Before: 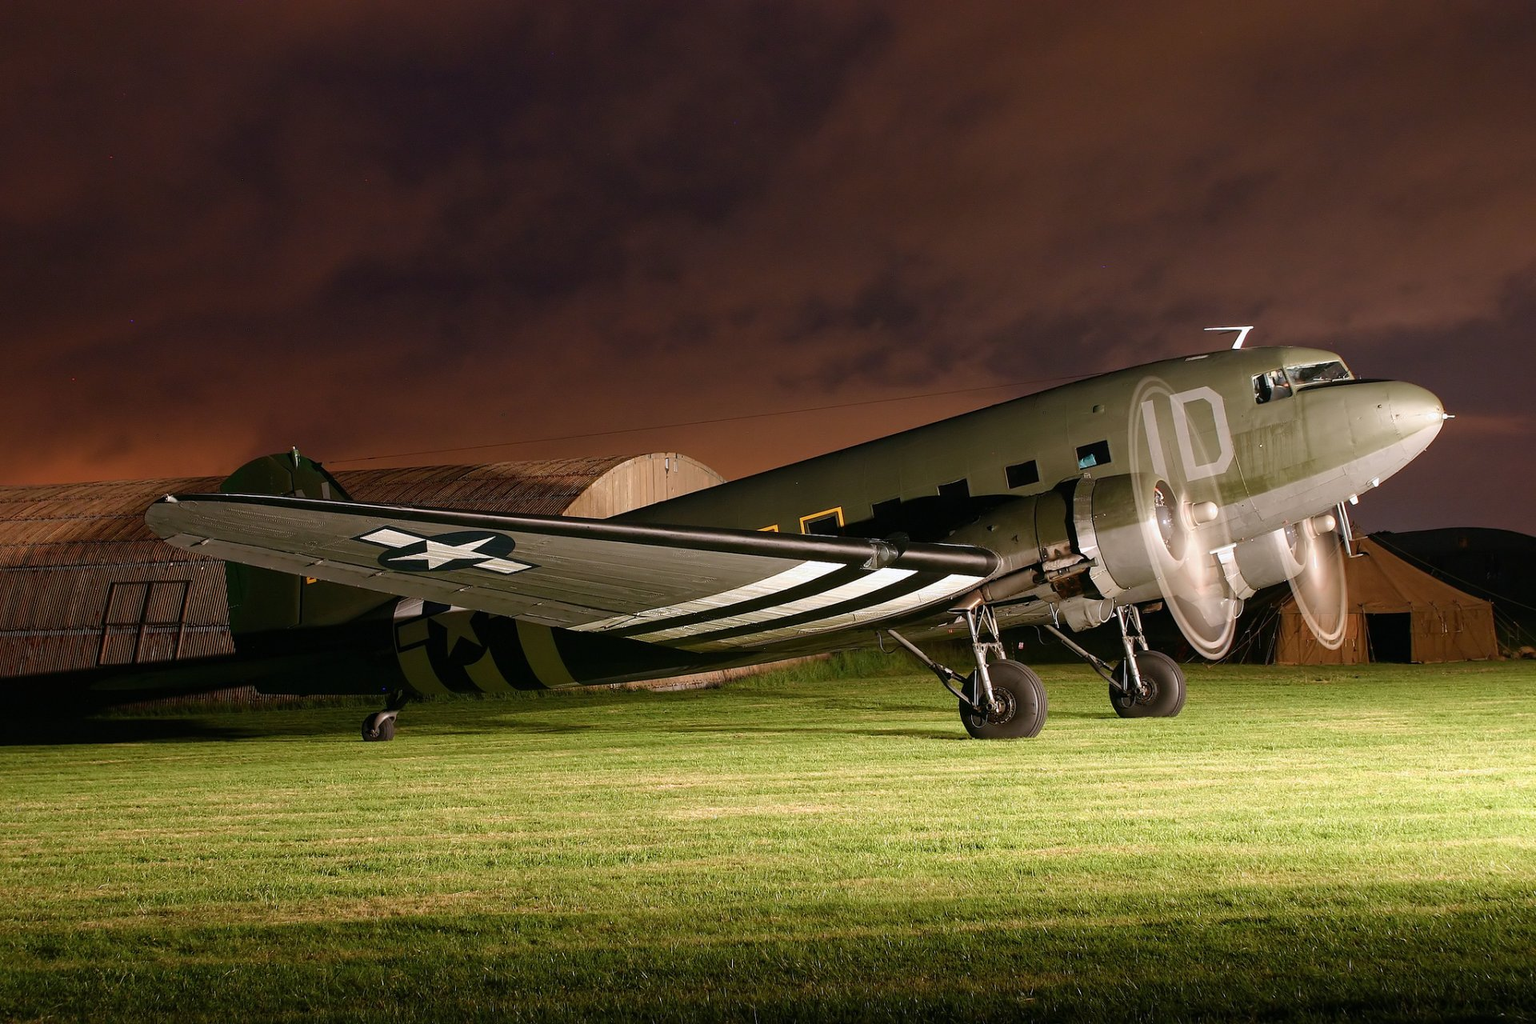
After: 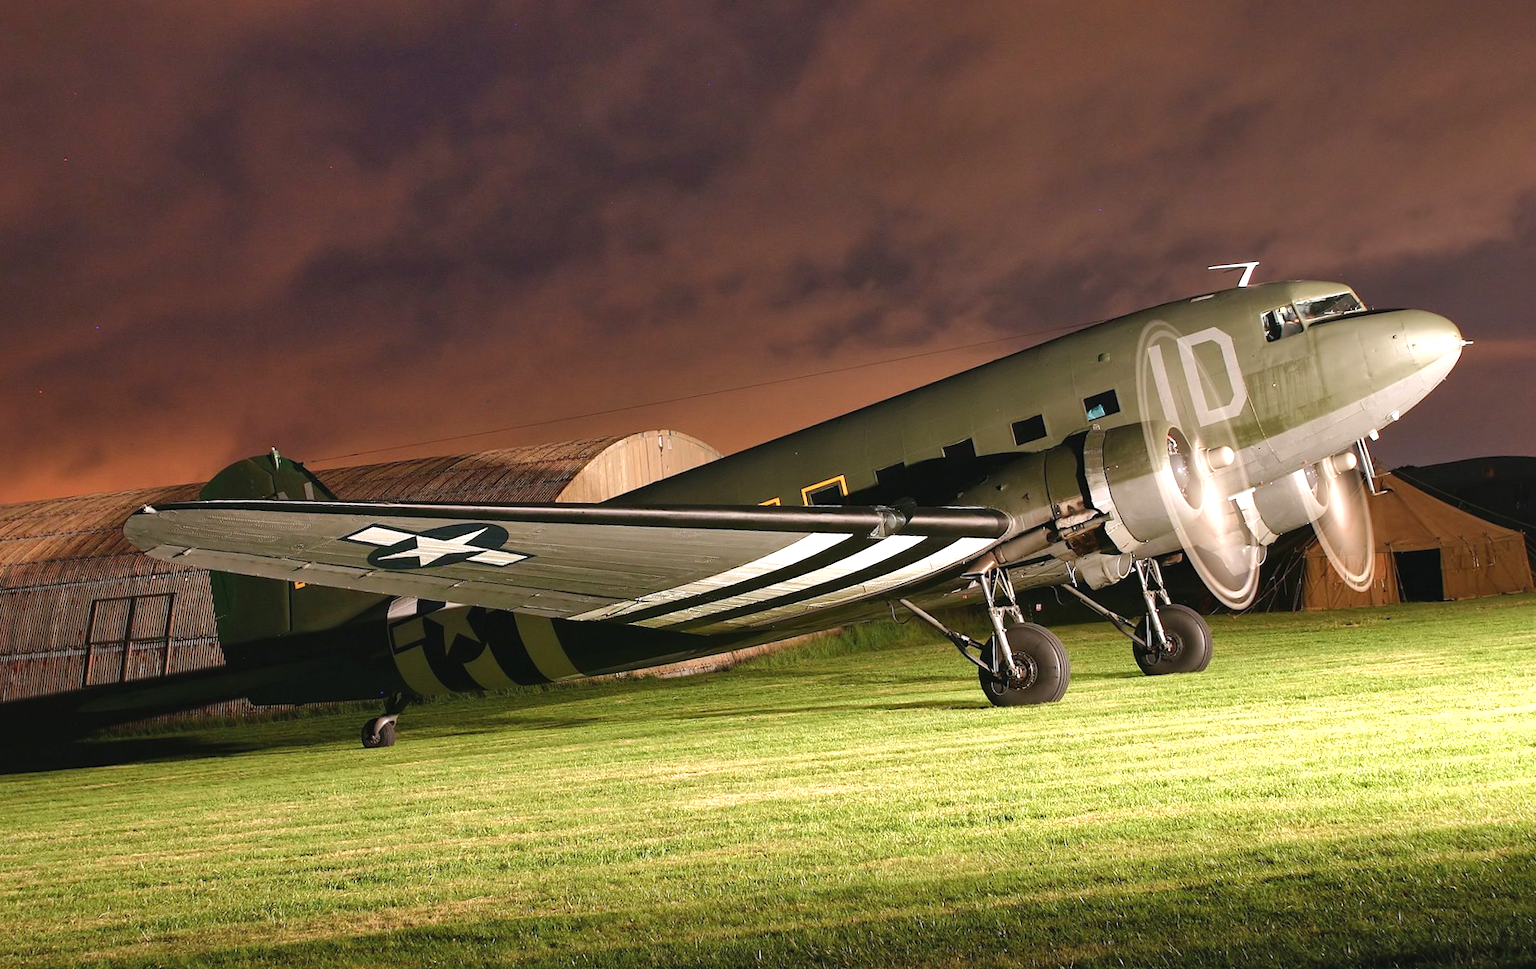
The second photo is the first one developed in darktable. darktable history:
shadows and highlights: white point adjustment 1, soften with gaussian
rotate and perspective: rotation -3.52°, crop left 0.036, crop right 0.964, crop top 0.081, crop bottom 0.919
exposure: black level correction -0.002, exposure 0.54 EV, compensate highlight preservation false
